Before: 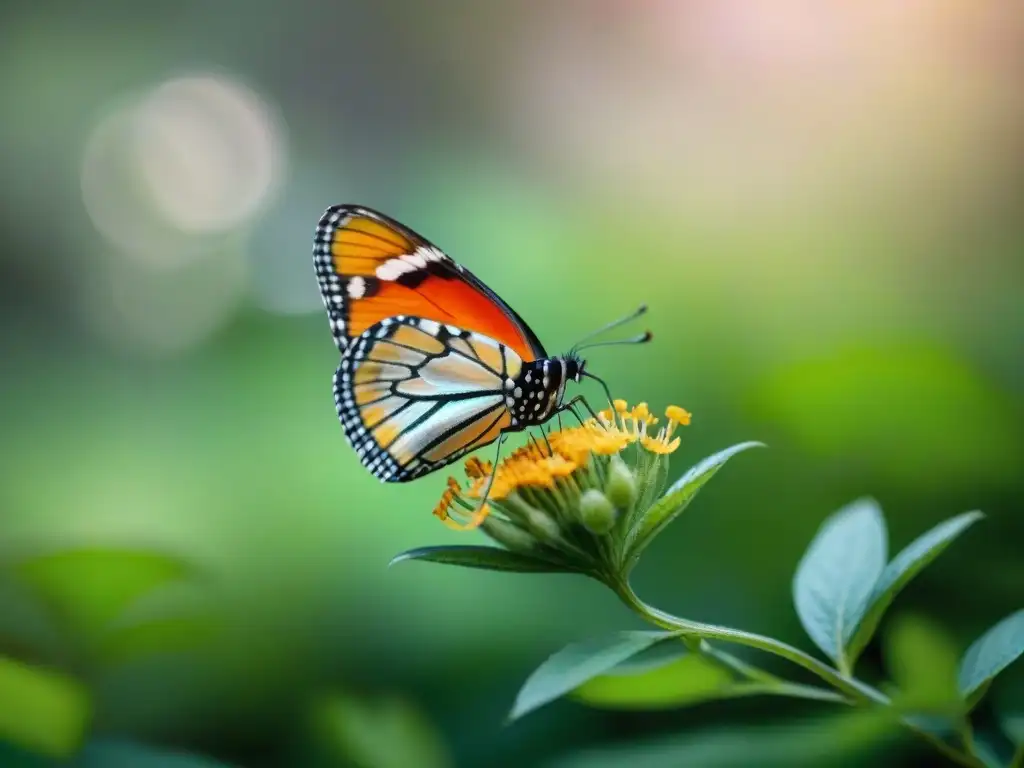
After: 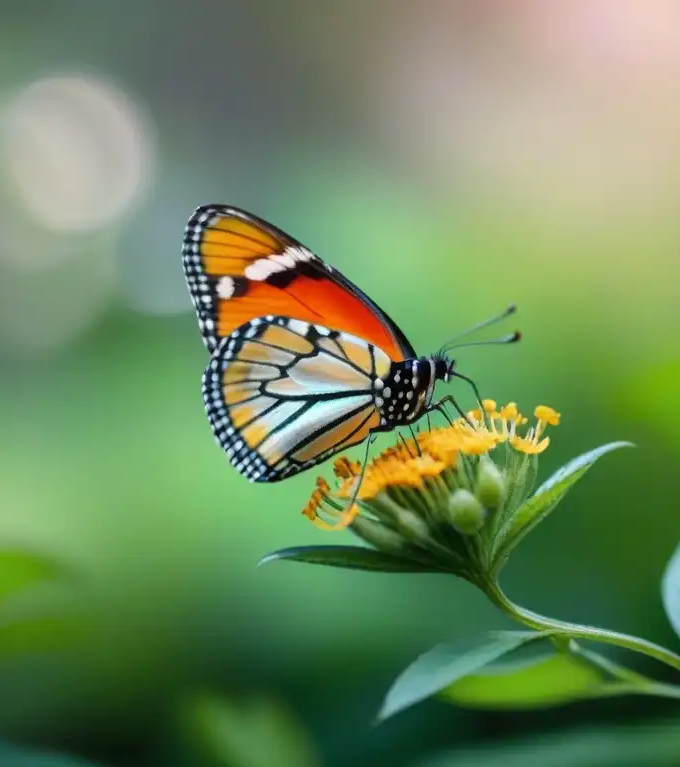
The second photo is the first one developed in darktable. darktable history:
crop and rotate: left 12.864%, right 20.641%
